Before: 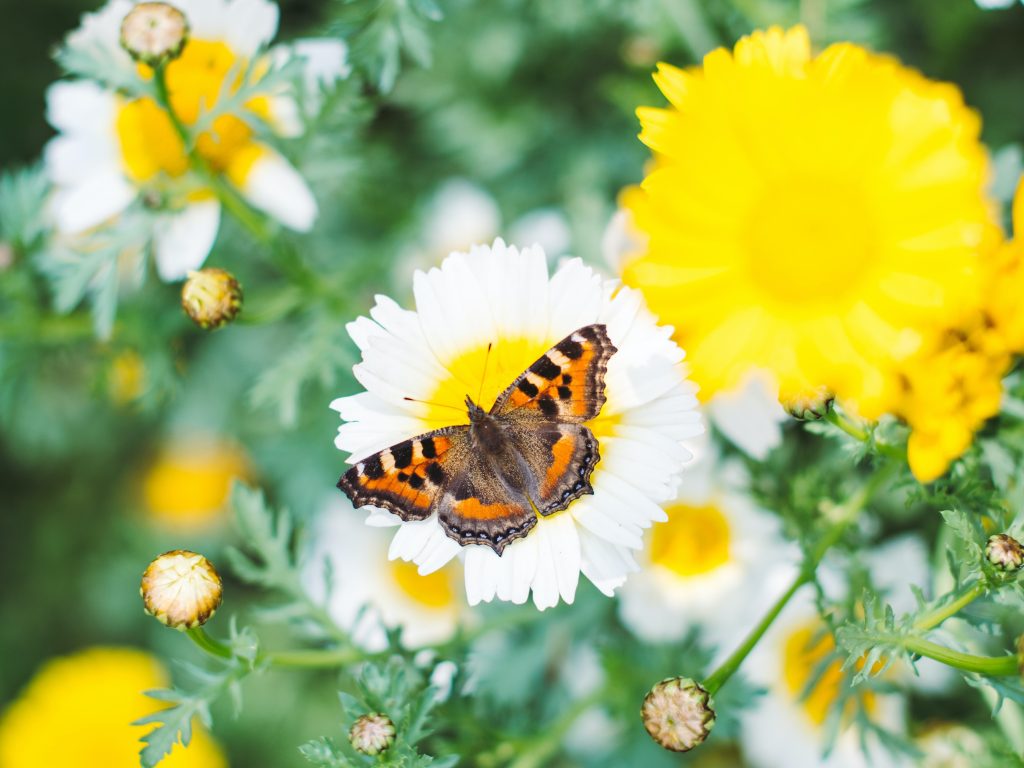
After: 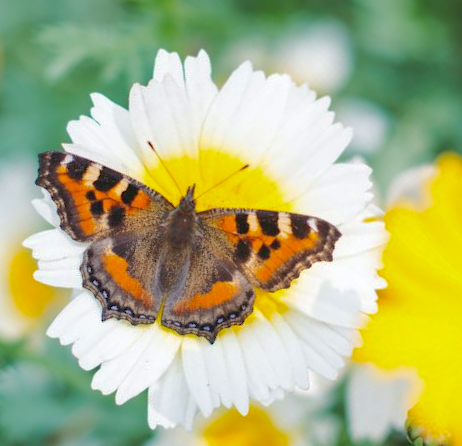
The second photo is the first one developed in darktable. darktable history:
shadows and highlights: on, module defaults
crop and rotate: angle -45.75°, top 16.476%, right 0.906%, bottom 11.703%
